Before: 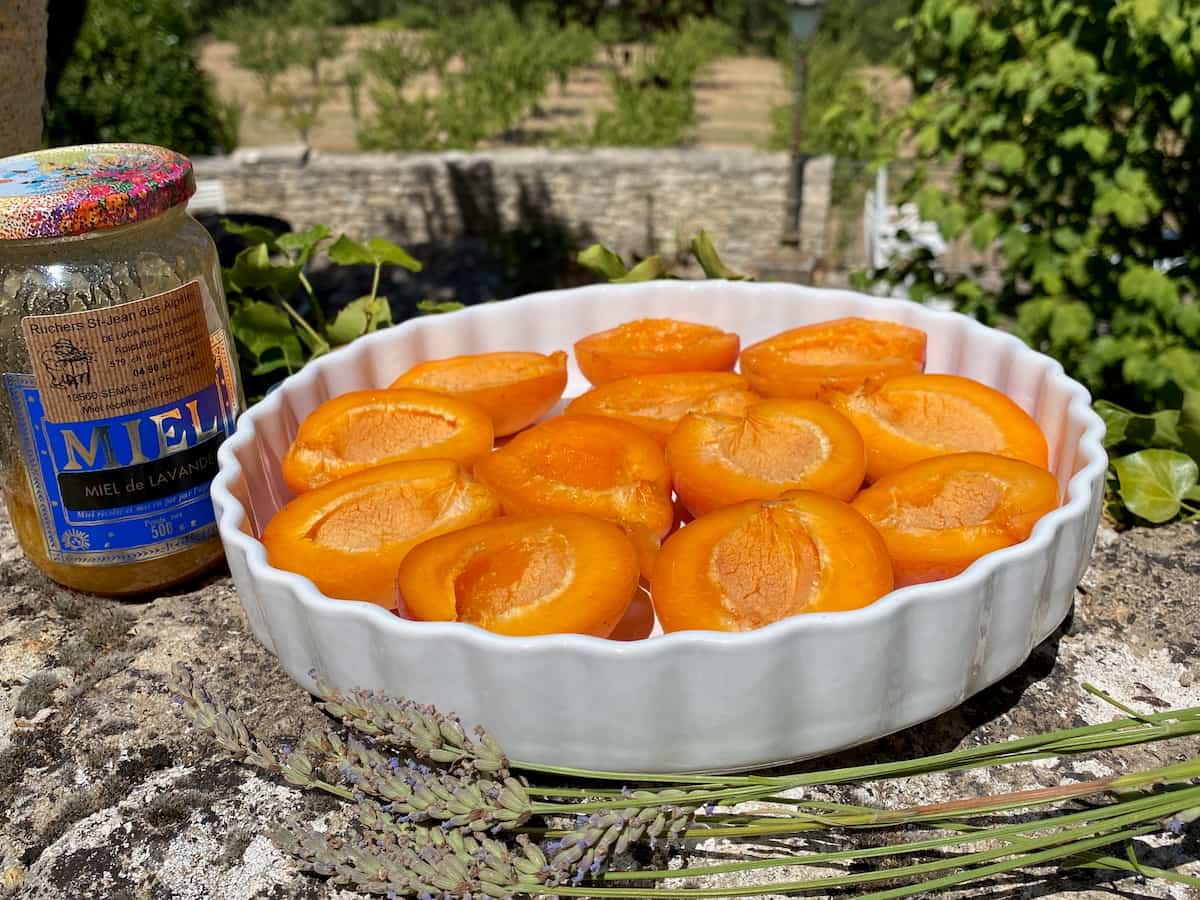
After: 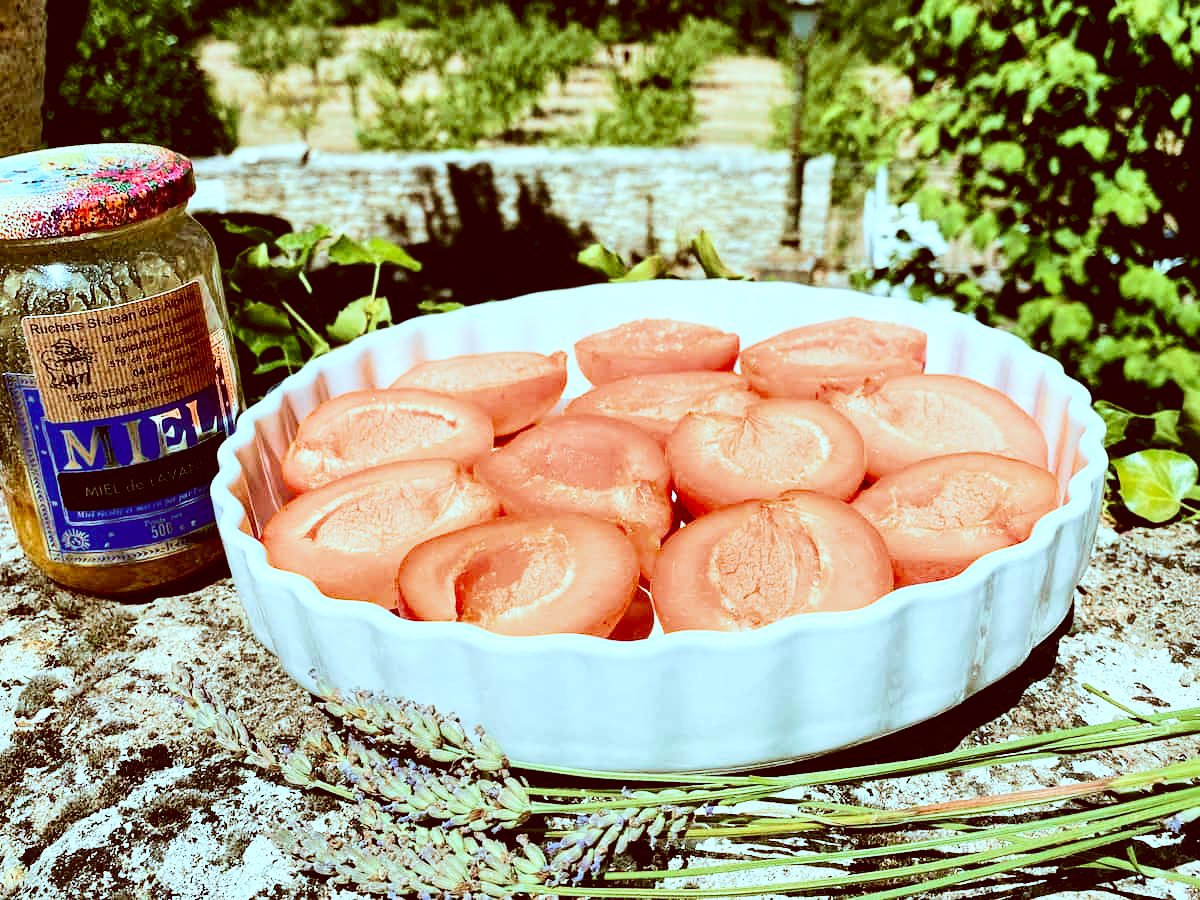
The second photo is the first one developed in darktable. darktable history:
shadows and highlights: shadows 37.28, highlights -27.73, soften with gaussian
local contrast: highlights 102%, shadows 100%, detail 119%, midtone range 0.2
color correction: highlights a* -14.1, highlights b* -16.3, shadows a* 10.21, shadows b* 29.16
exposure: black level correction 0, exposure 1.2 EV, compensate highlight preservation false
filmic rgb: black relative exposure -5.05 EV, white relative exposure 3.98 EV, hardness 2.89, contrast 1.412, highlights saturation mix -20.46%
contrast brightness saturation: contrast 0.188, brightness -0.228, saturation 0.11
velvia: on, module defaults
